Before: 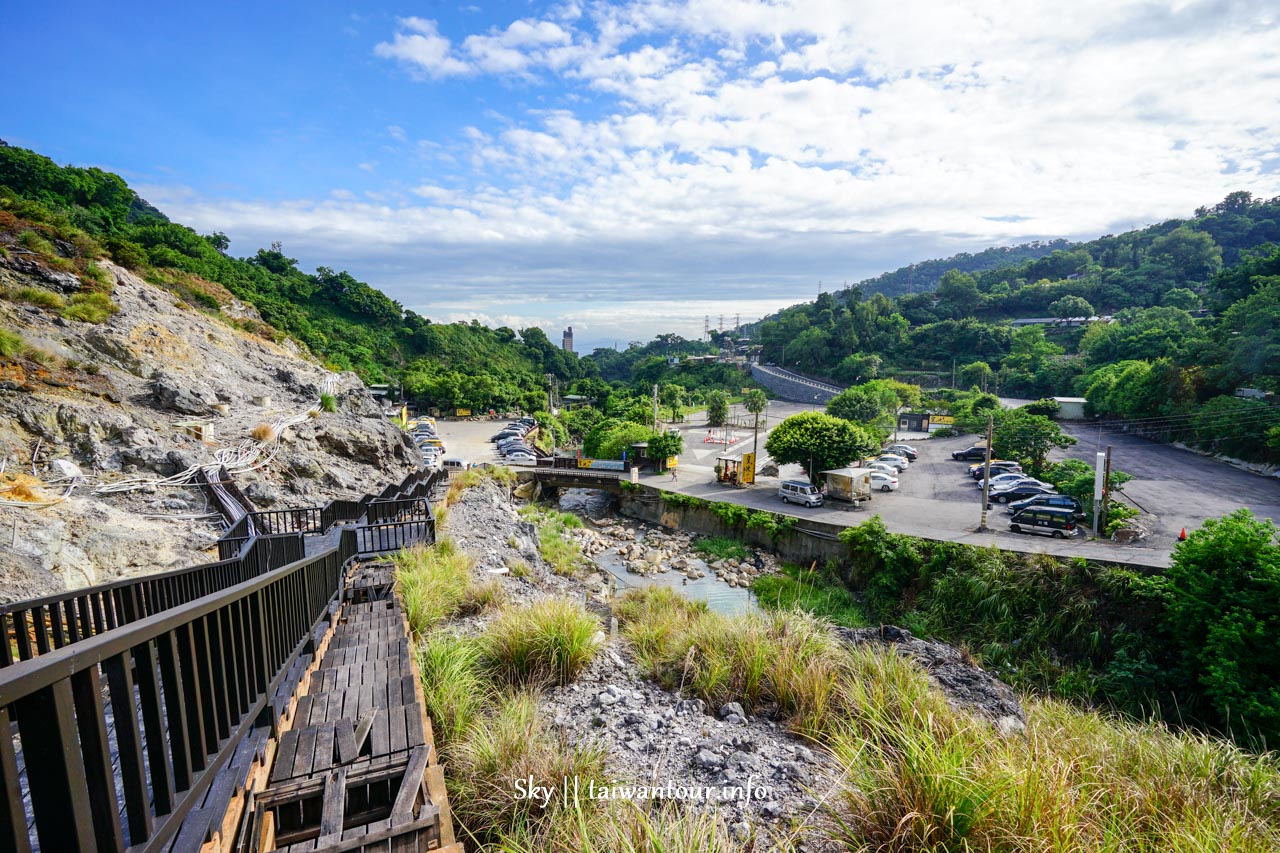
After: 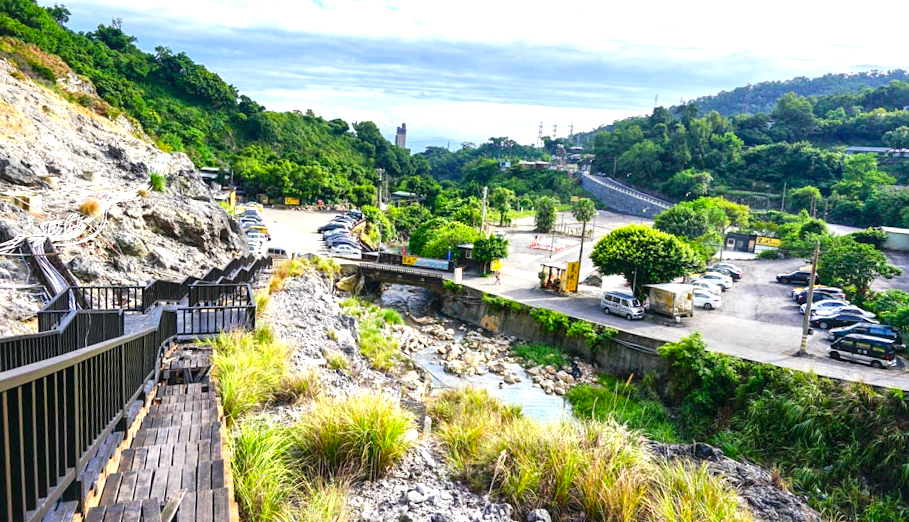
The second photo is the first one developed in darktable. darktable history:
exposure: black level correction -0.002, exposure 0.714 EV, compensate highlight preservation false
color balance rgb: shadows lift › chroma 2.001%, shadows lift › hue 246.86°, linear chroma grading › global chroma 14.909%, perceptual saturation grading › global saturation 0.632%, saturation formula JzAzBz (2021)
local contrast: mode bilateral grid, contrast 20, coarseness 50, detail 149%, midtone range 0.2
crop and rotate: angle -3.96°, left 9.882%, top 20.725%, right 11.908%, bottom 11.769%
